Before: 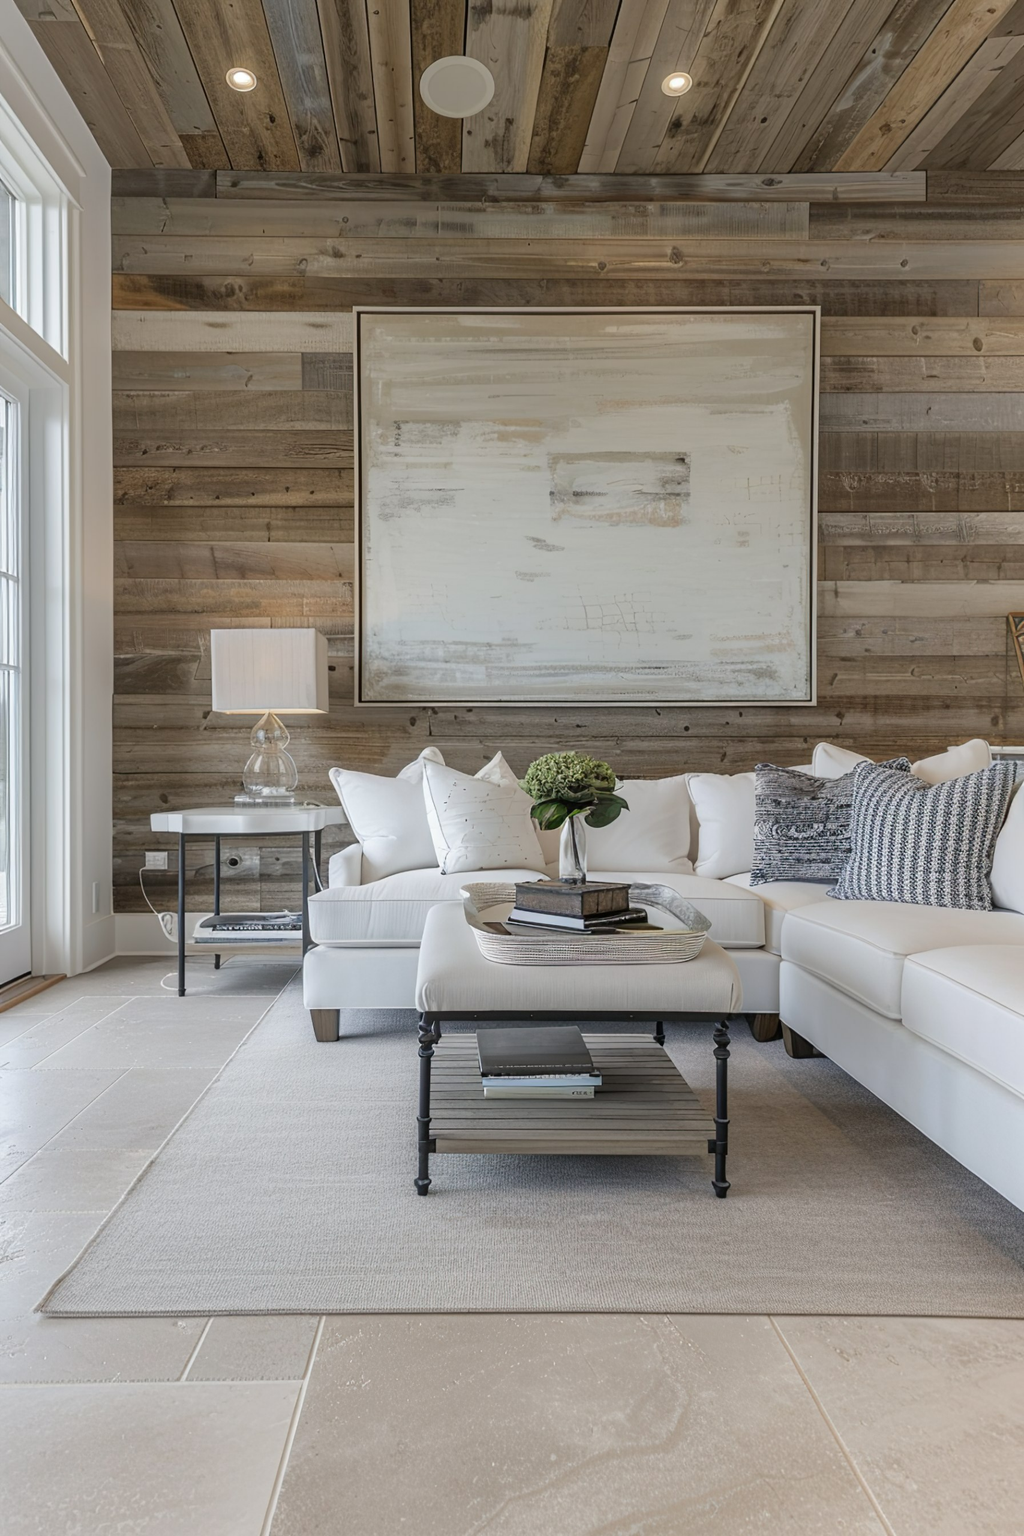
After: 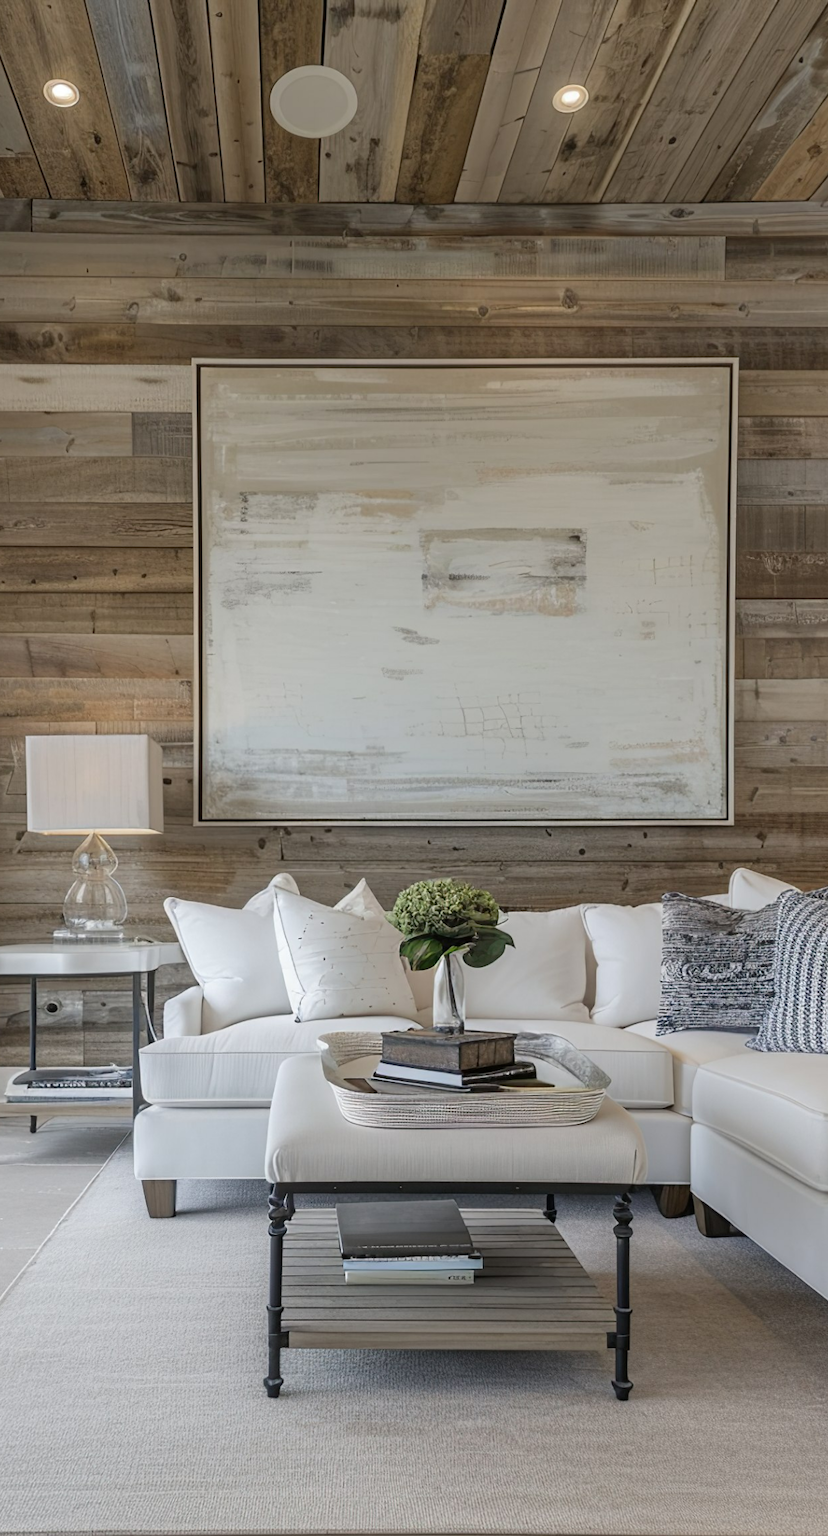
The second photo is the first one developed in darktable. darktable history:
crop: left 18.5%, right 12.29%, bottom 14.431%
